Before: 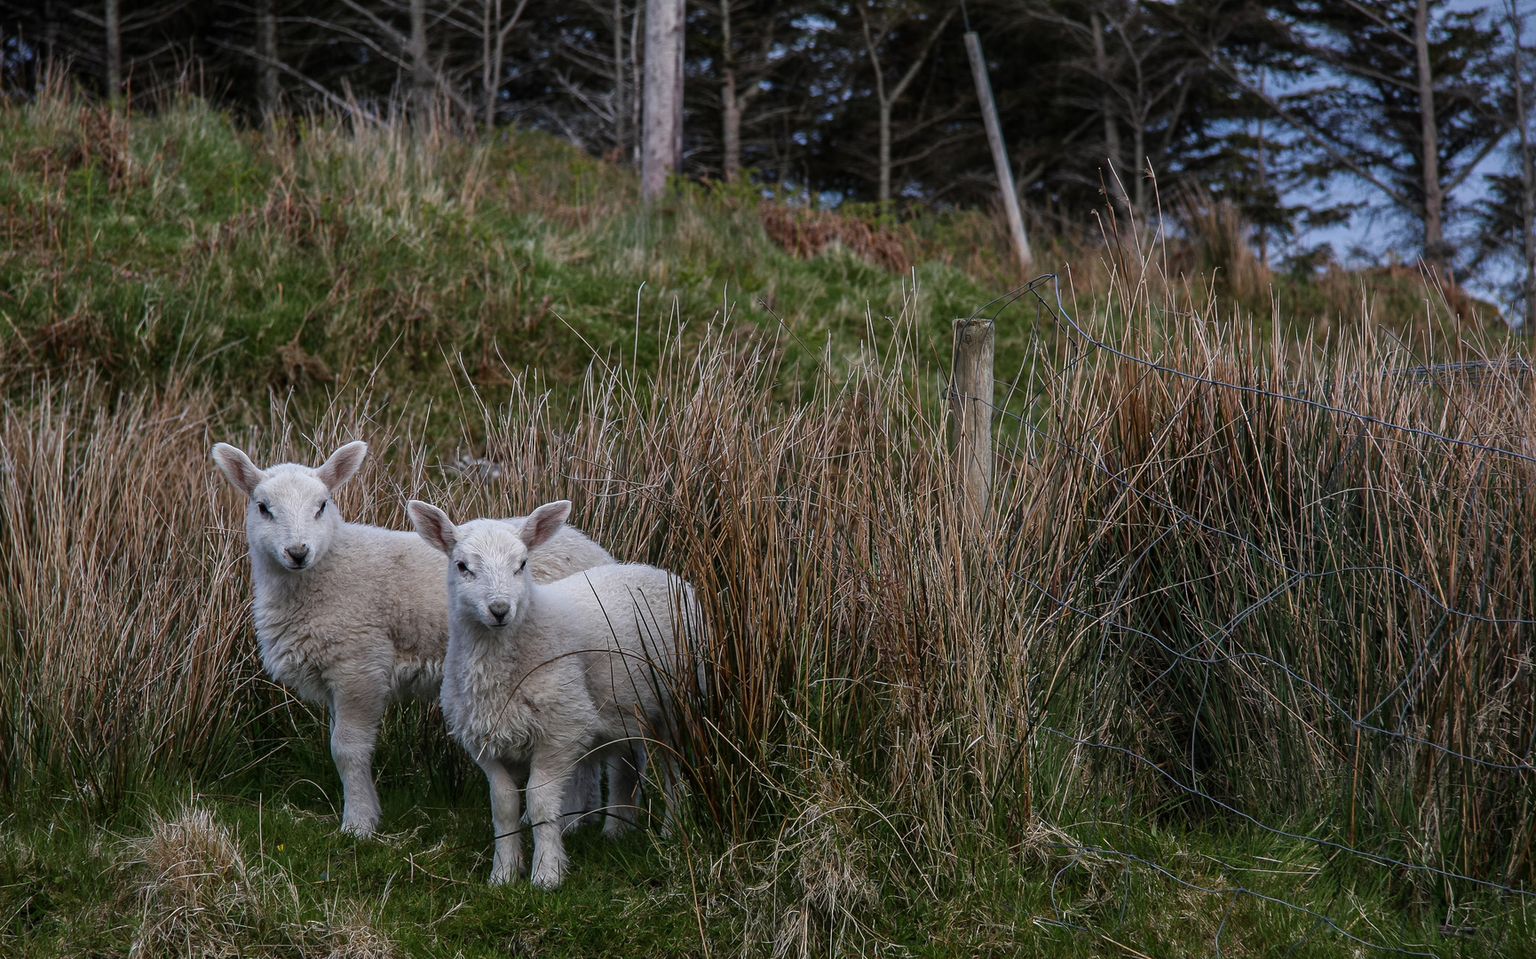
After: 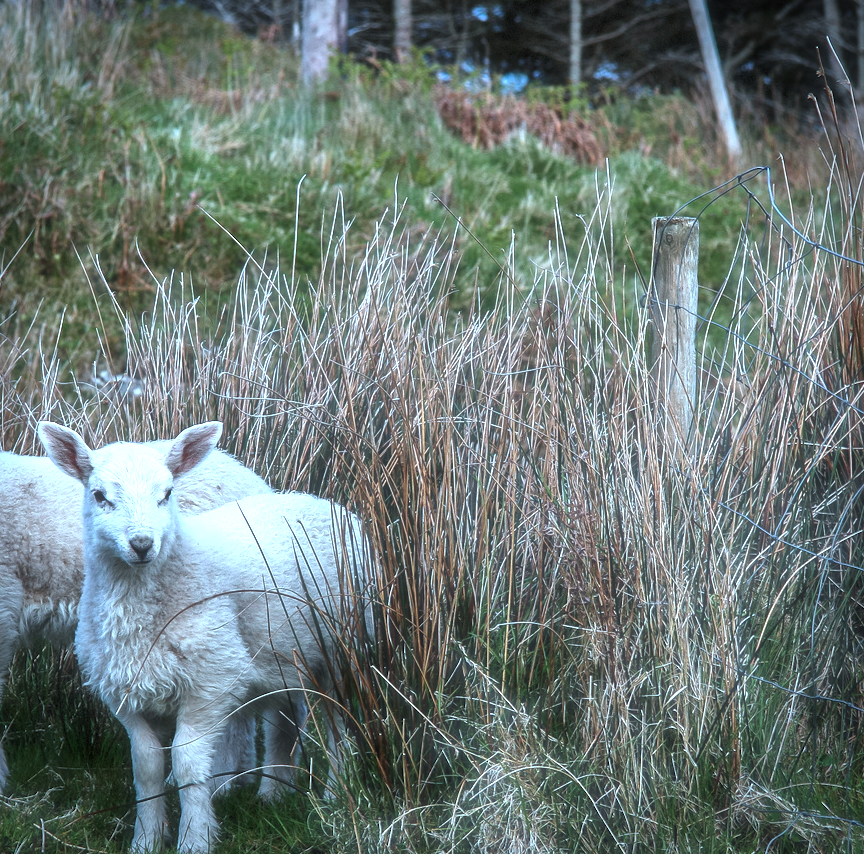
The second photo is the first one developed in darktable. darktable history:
color correction: highlights a* -10.48, highlights b* -19.85
exposure: compensate exposure bias true, compensate highlight preservation false
vignetting: fall-off start 87.52%, fall-off radius 25.56%, saturation 0.042, dithering 8-bit output
crop and rotate: angle 0.024°, left 24.368%, top 13.214%, right 25.656%, bottom 7.6%
haze removal: strength -0.101, compatibility mode true, adaptive false
shadows and highlights: shadows 53.02, soften with gaussian
